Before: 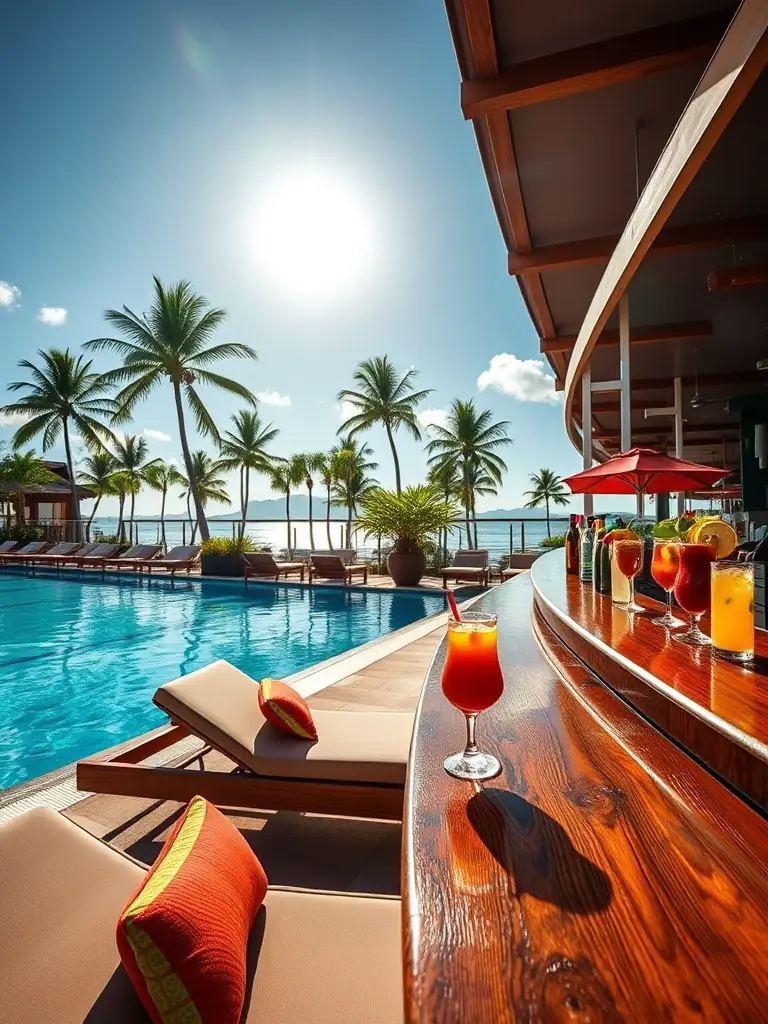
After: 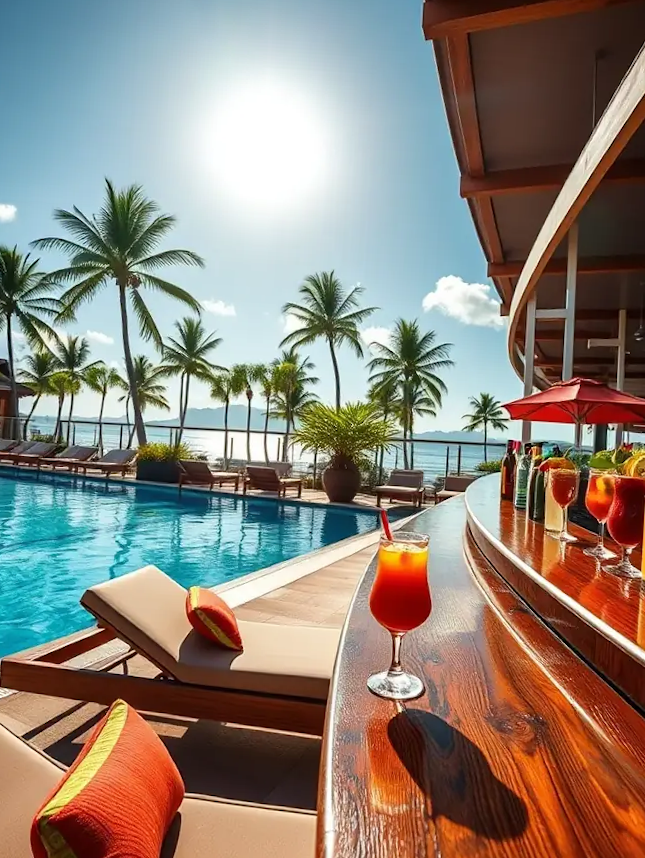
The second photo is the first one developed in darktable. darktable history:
crop and rotate: angle -3.29°, left 5.05%, top 5.221%, right 4.63%, bottom 4.681%
